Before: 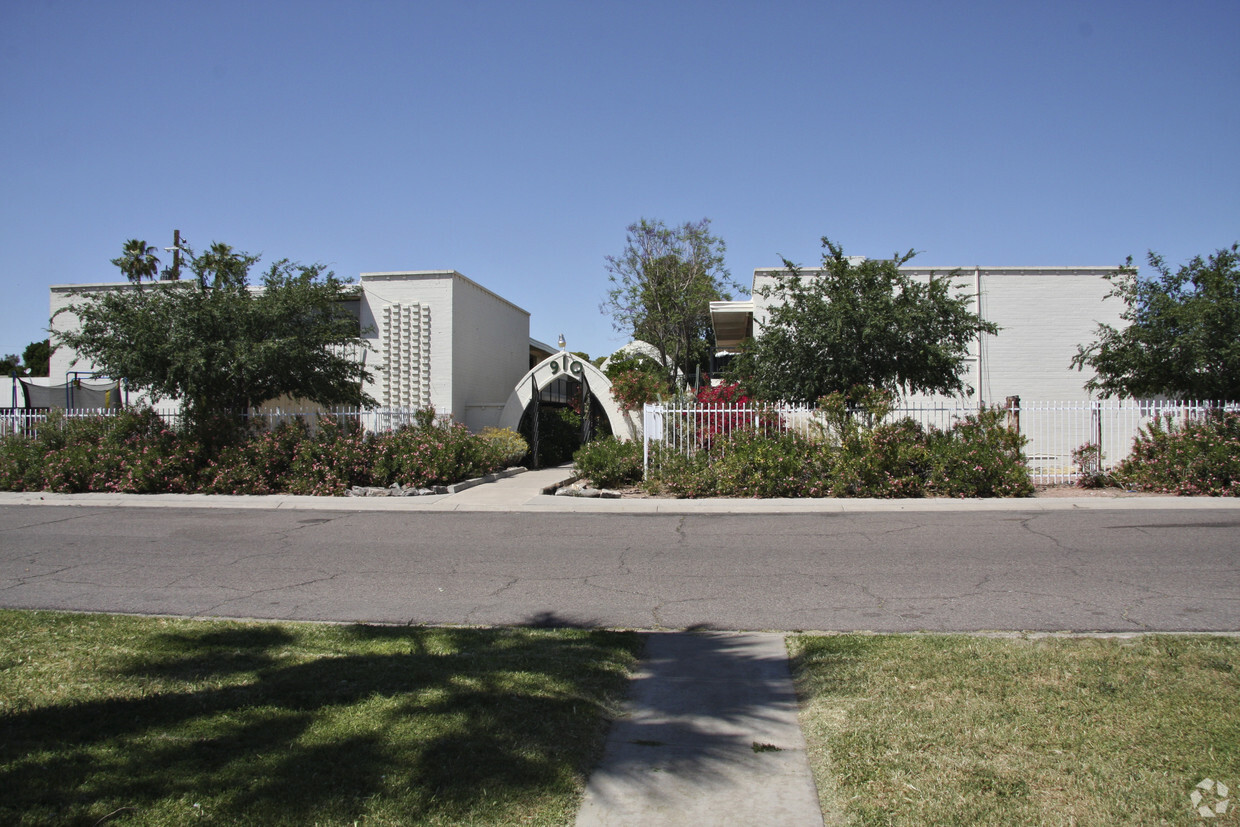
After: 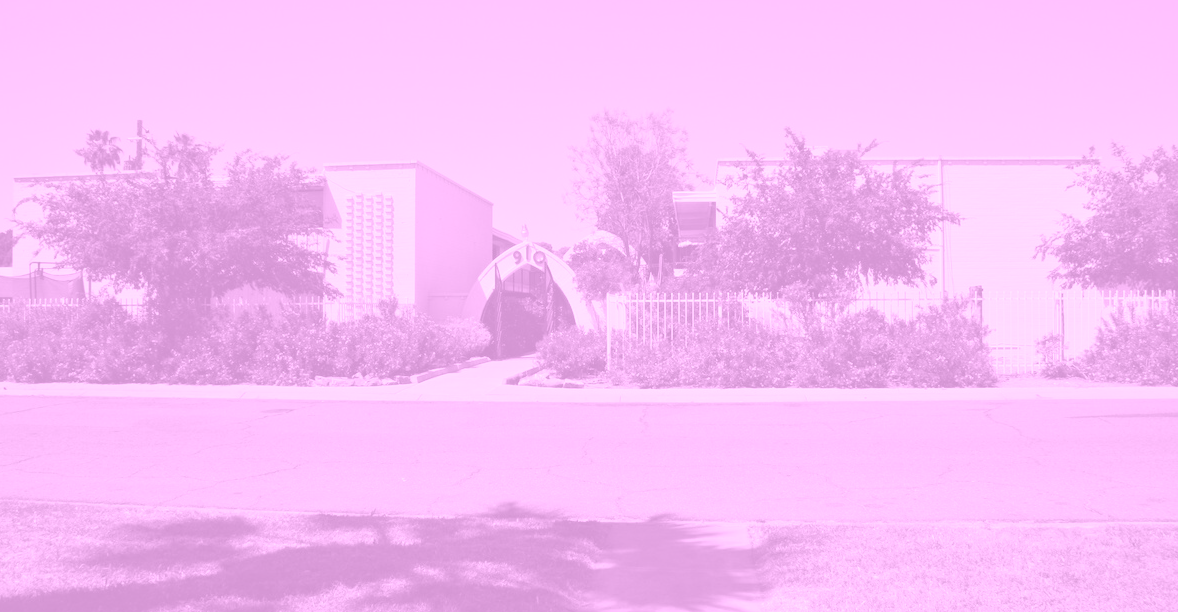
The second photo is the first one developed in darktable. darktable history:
crop and rotate: left 2.991%, top 13.302%, right 1.981%, bottom 12.636%
colorize: hue 331.2°, saturation 75%, source mix 30.28%, lightness 70.52%, version 1
levels: levels [0, 0.476, 0.951]
